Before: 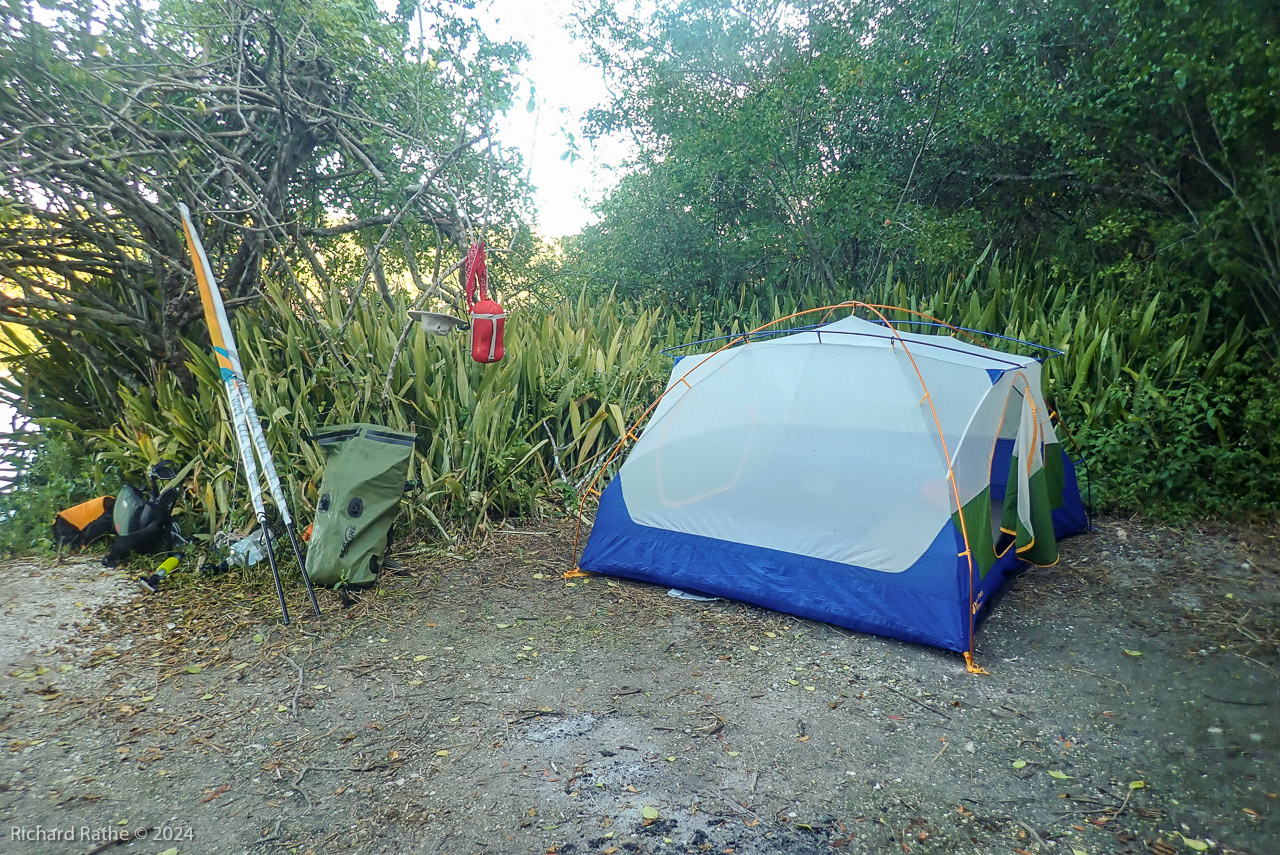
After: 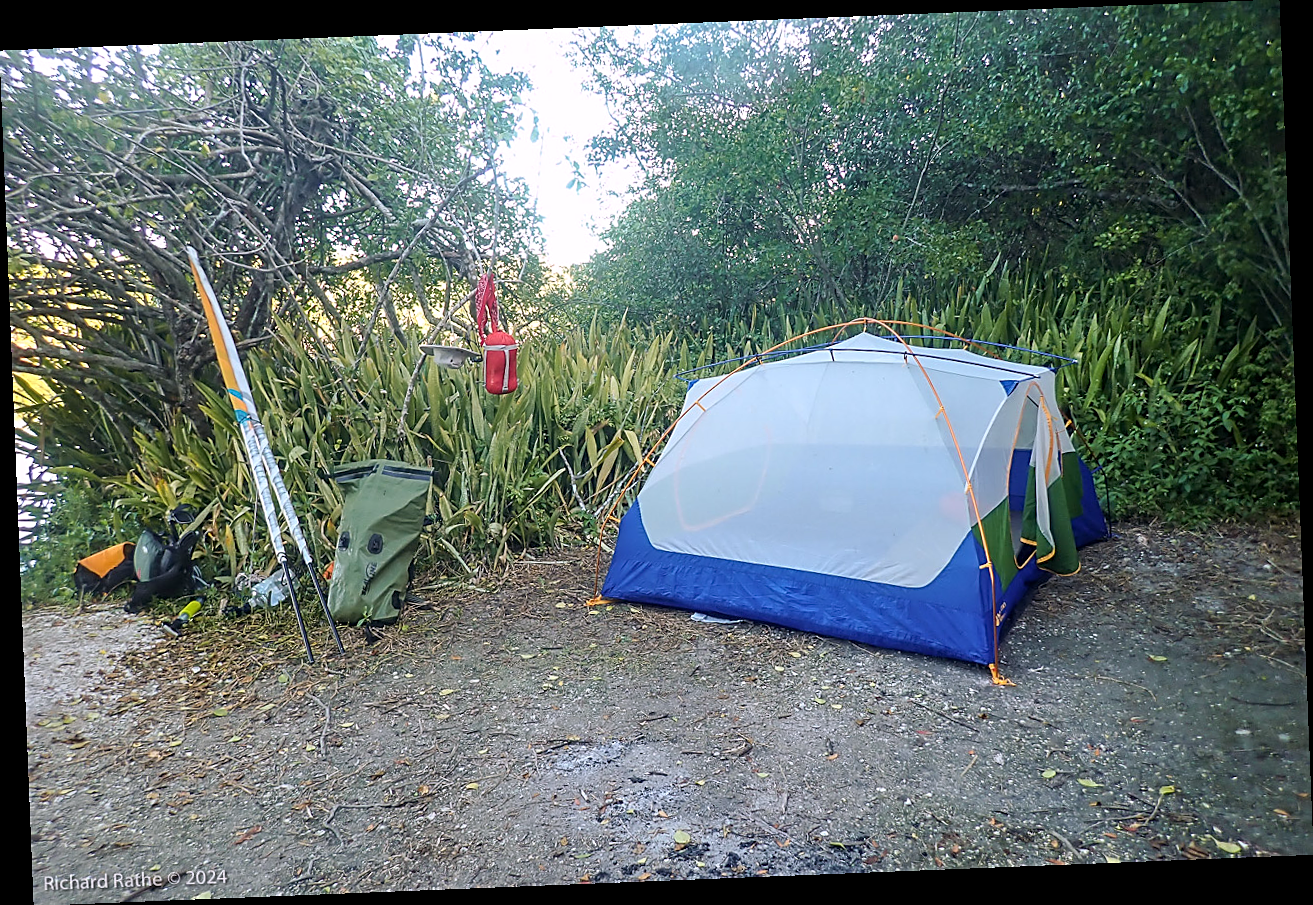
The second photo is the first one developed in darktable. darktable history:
sharpen: on, module defaults
white balance: red 1.05, blue 1.072
rotate and perspective: rotation -2.29°, automatic cropping off
